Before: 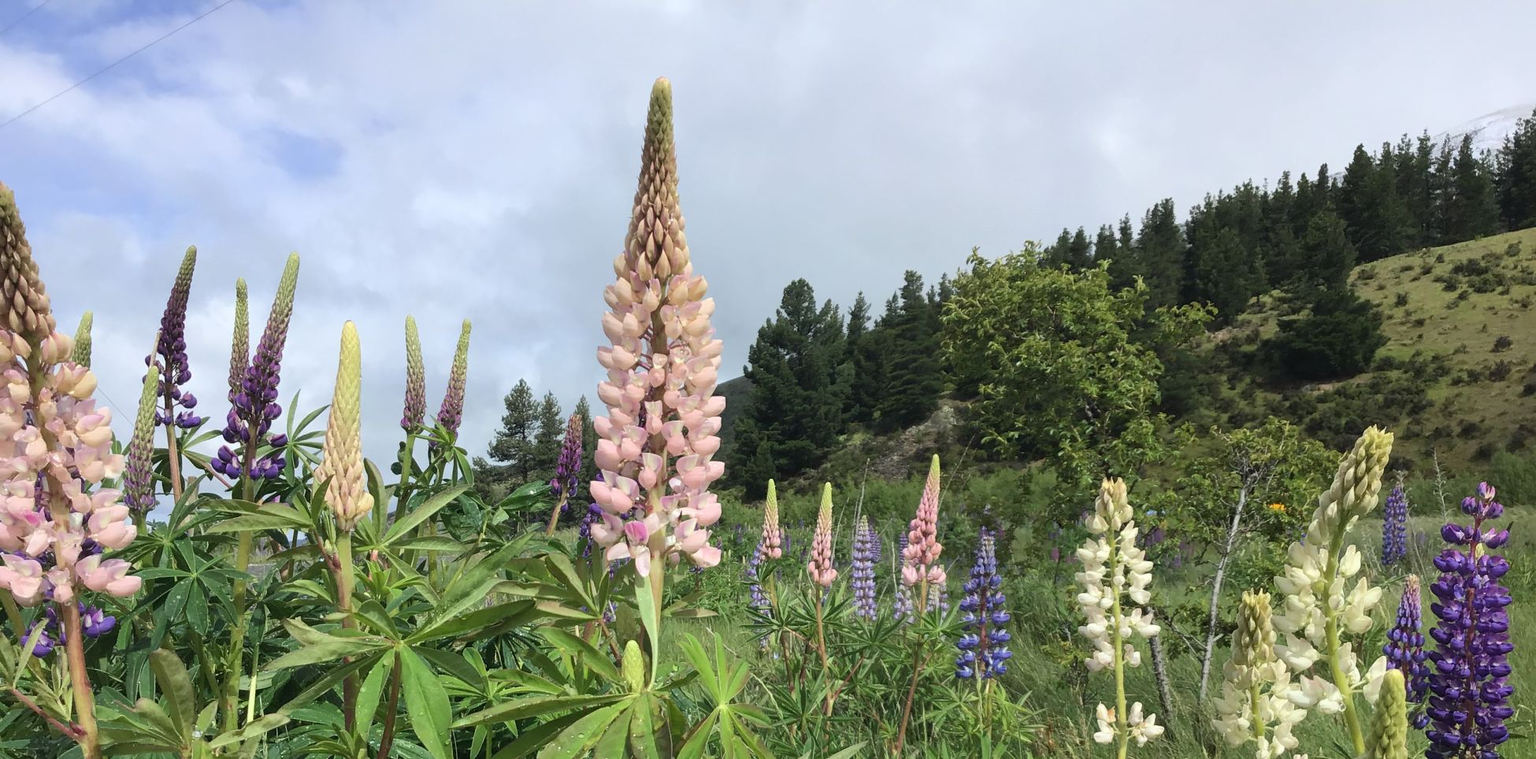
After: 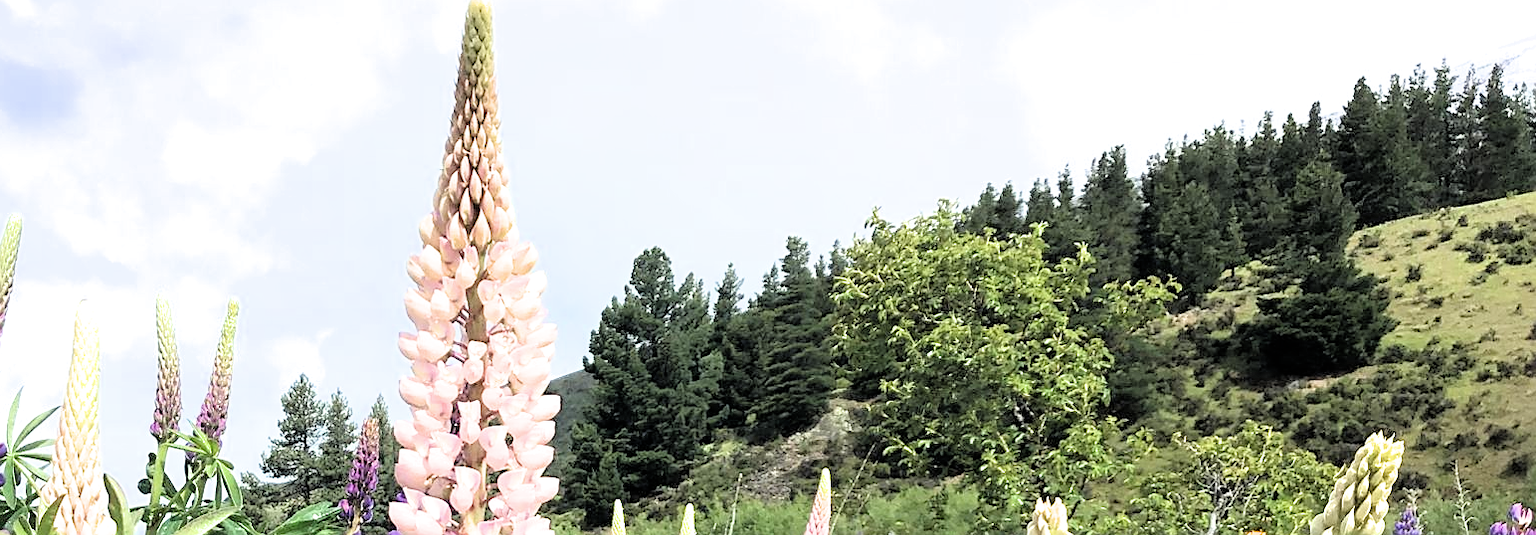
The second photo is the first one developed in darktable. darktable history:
contrast brightness saturation: saturation -0.066
exposure: exposure 1.49 EV, compensate exposure bias true, compensate highlight preservation false
sharpen: on, module defaults
crop: left 18.366%, top 11.084%, right 2.408%, bottom 33.105%
filmic rgb: black relative exposure -3.84 EV, white relative exposure 3.48 EV, hardness 2.65, contrast 1.104, color science v6 (2022)
